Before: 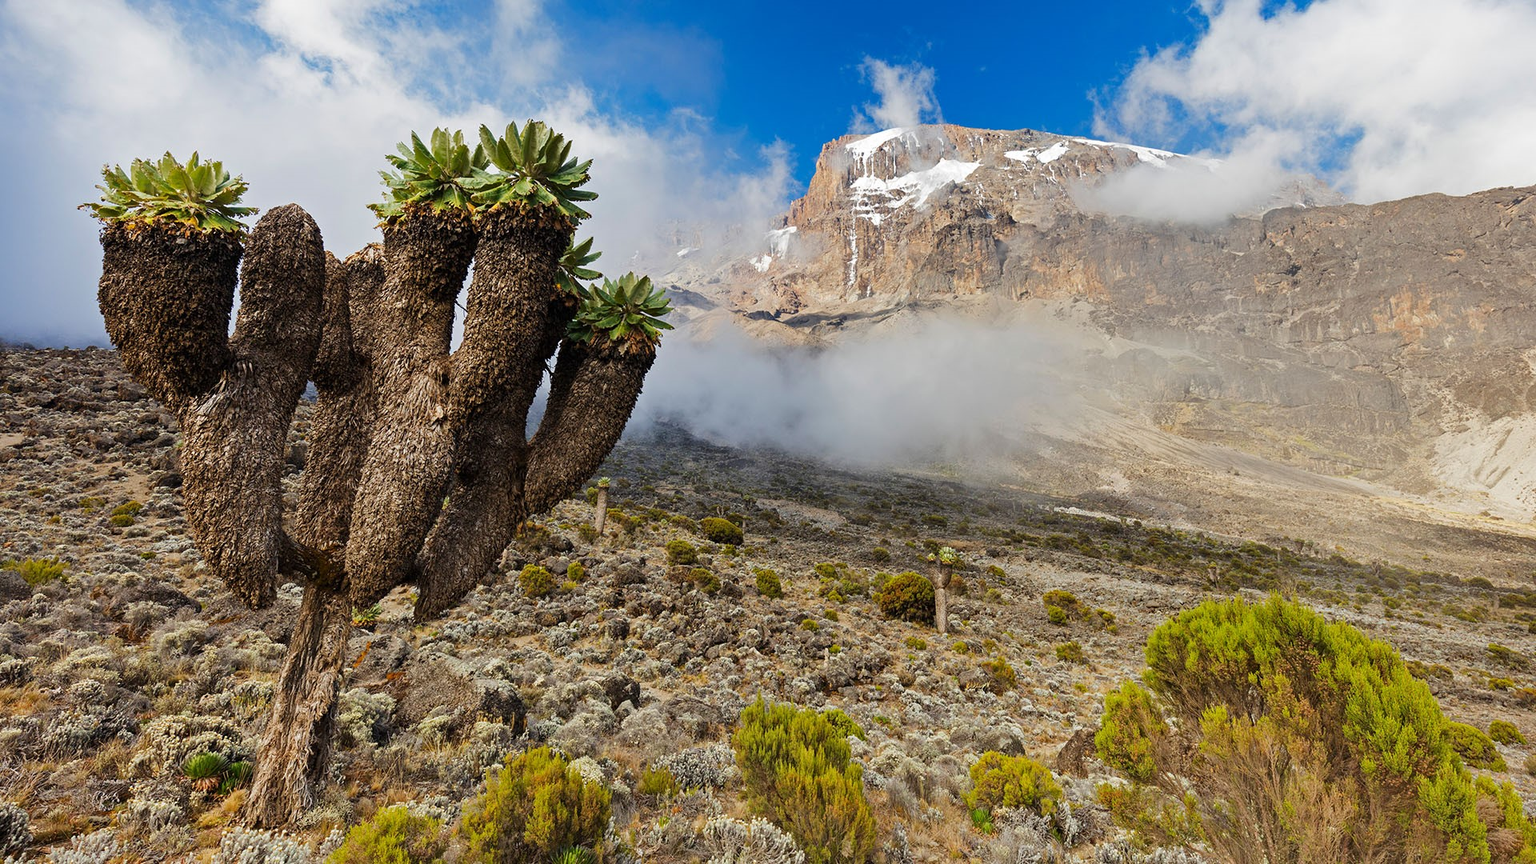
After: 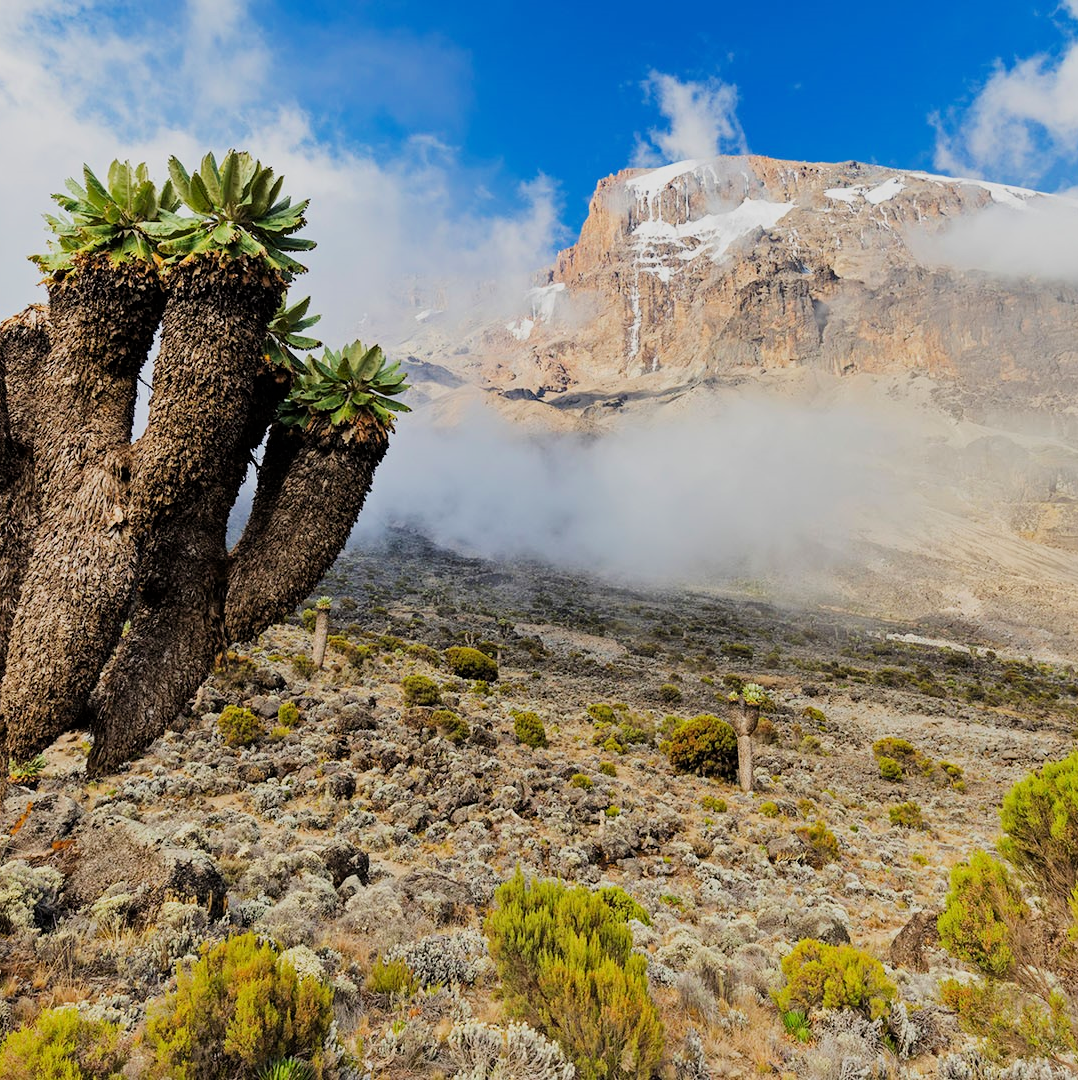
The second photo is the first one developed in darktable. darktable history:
crop and rotate: left 22.457%, right 21.346%
filmic rgb: black relative exposure -7.32 EV, white relative exposure 5.08 EV, hardness 3.21, color science v6 (2022)
exposure: exposure 0.506 EV, compensate exposure bias true, compensate highlight preservation false
